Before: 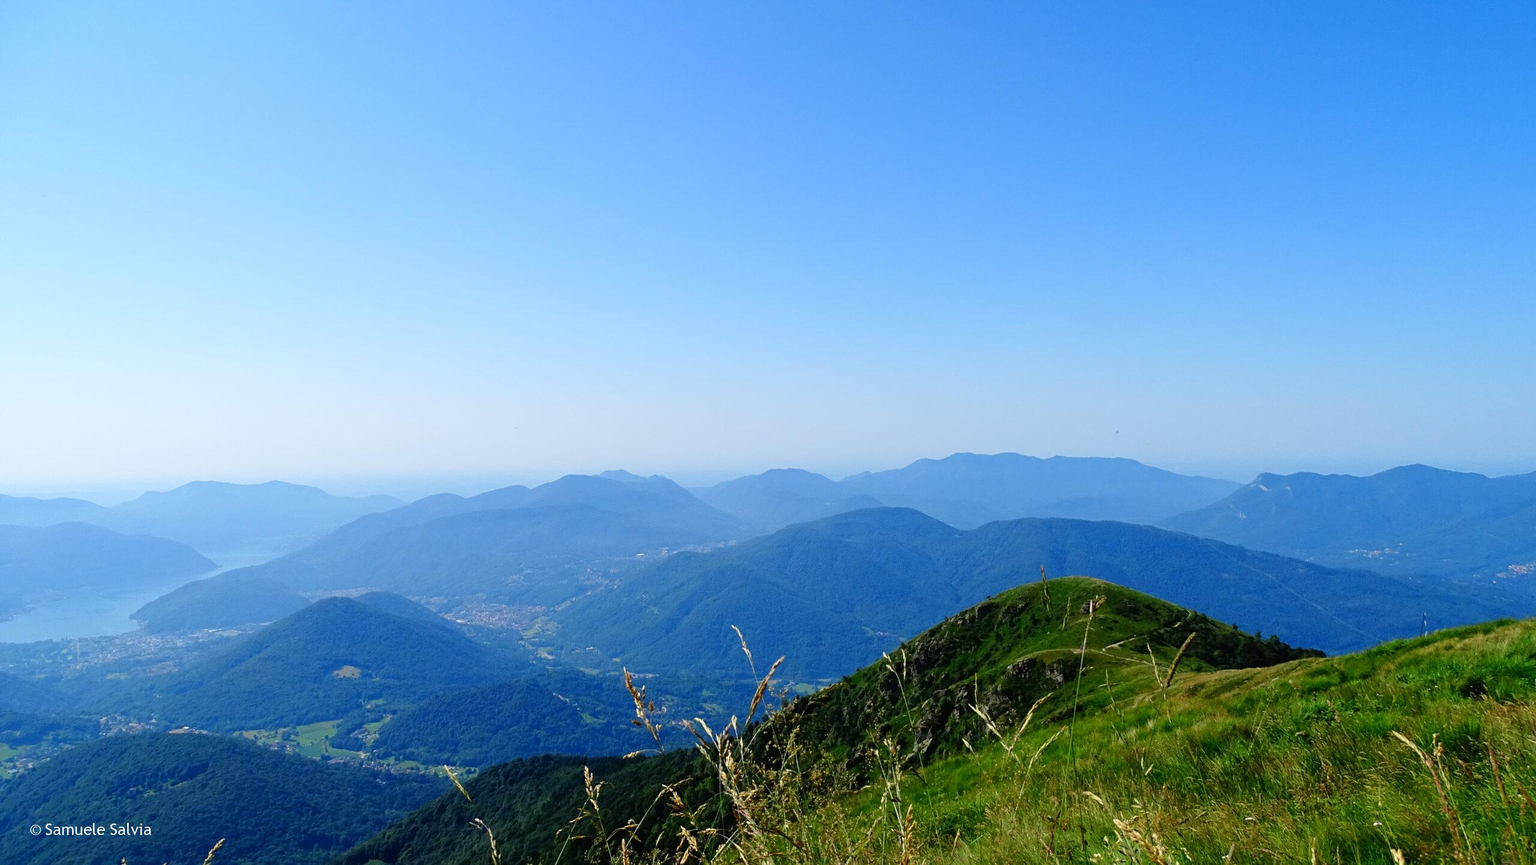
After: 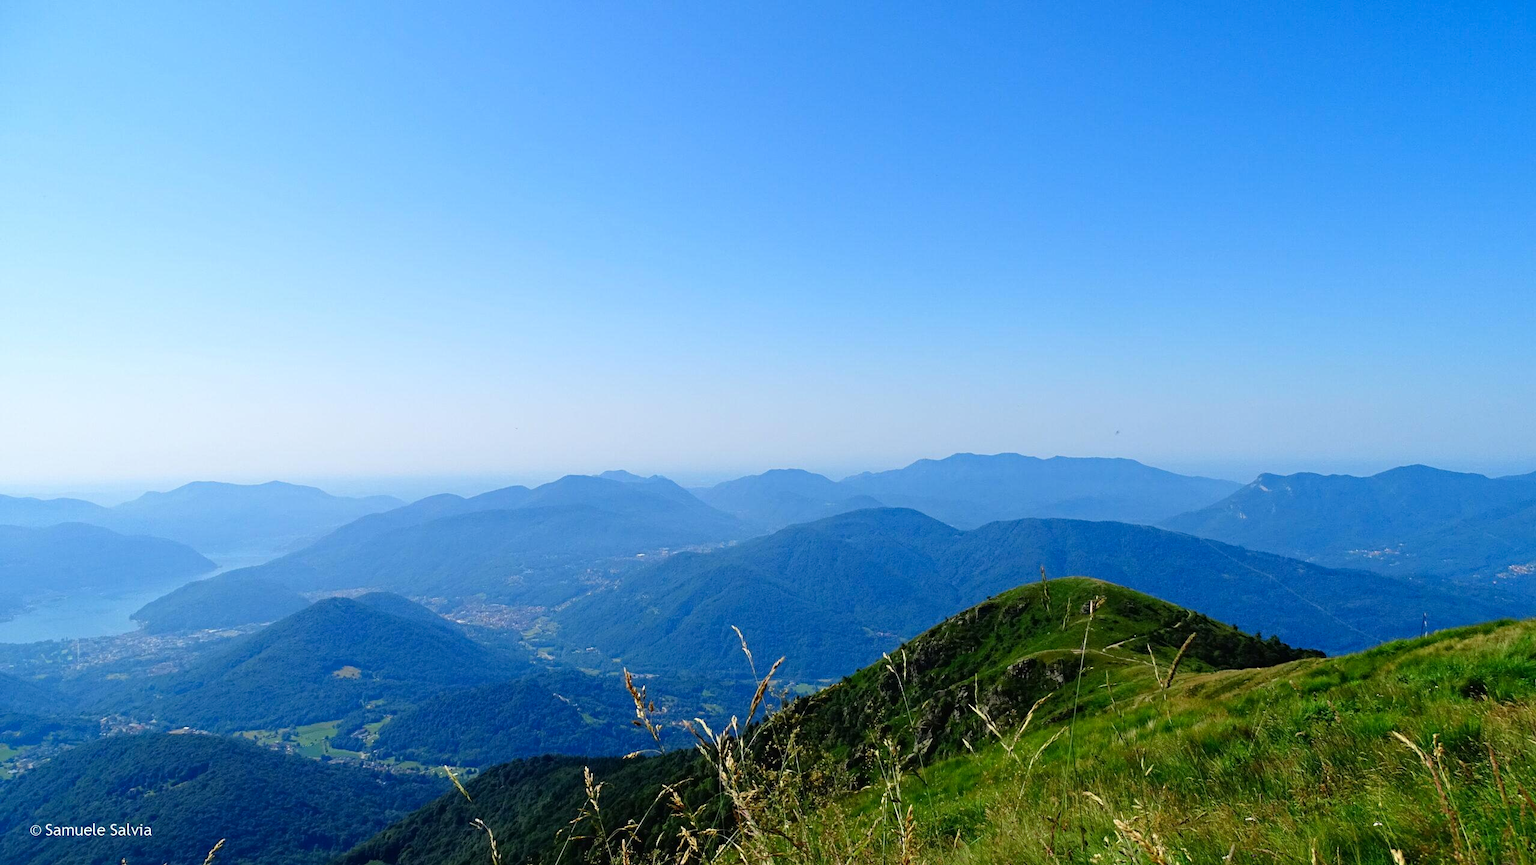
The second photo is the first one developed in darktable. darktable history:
white balance: emerald 1
haze removal: compatibility mode true, adaptive false
